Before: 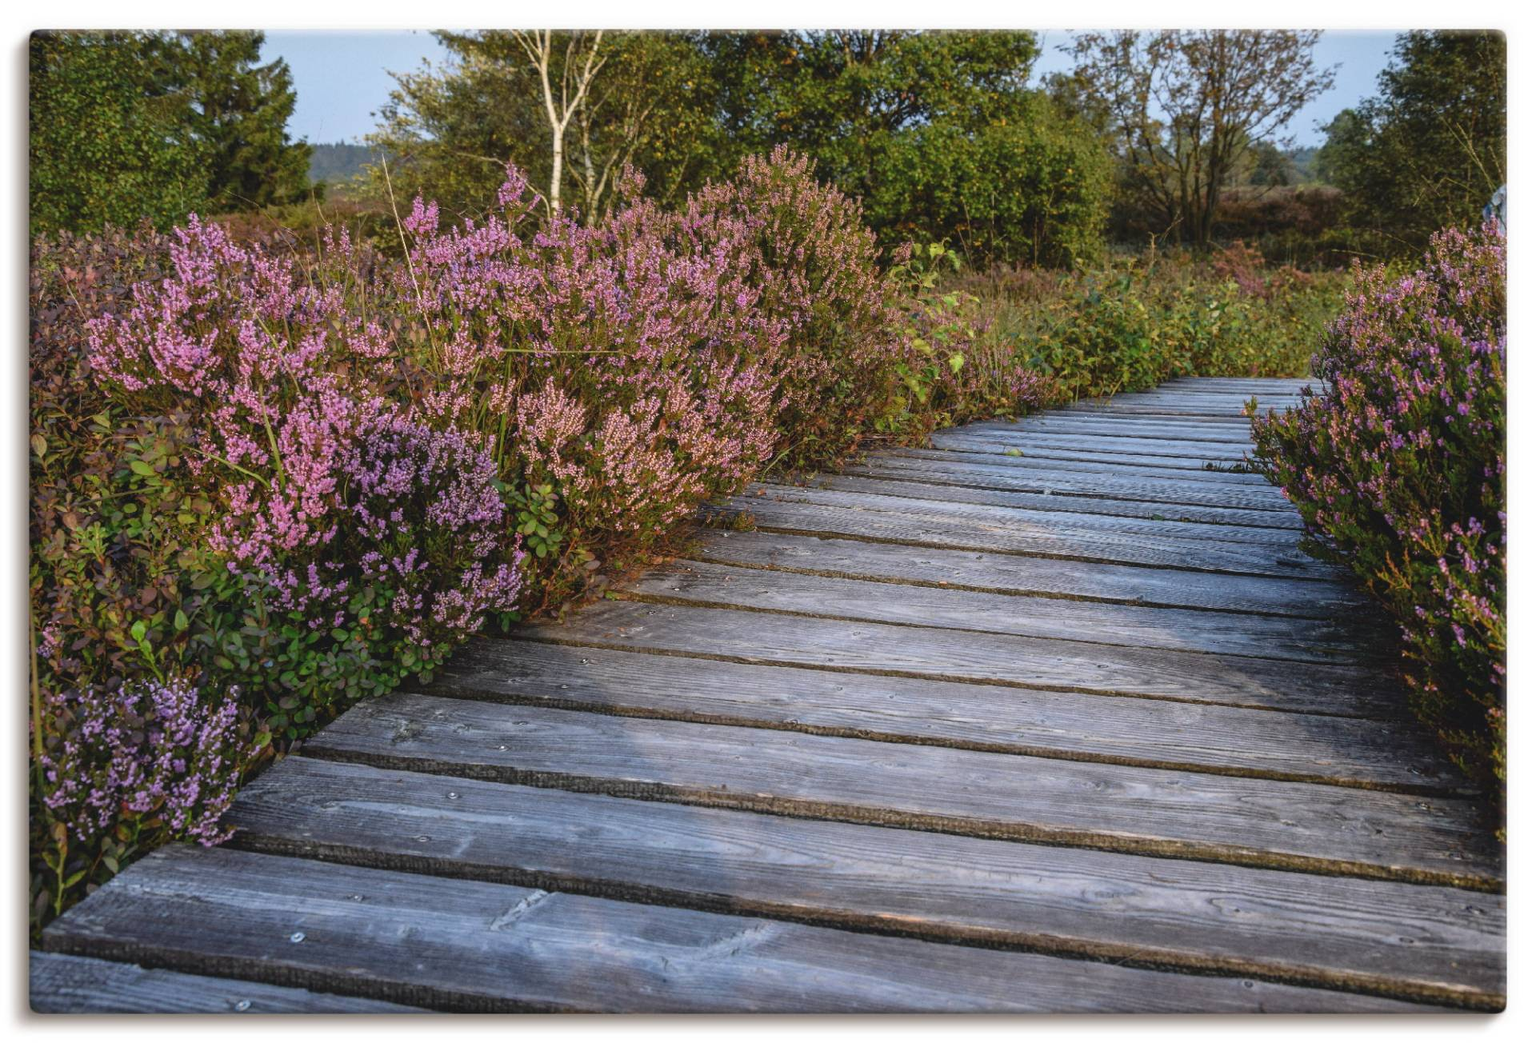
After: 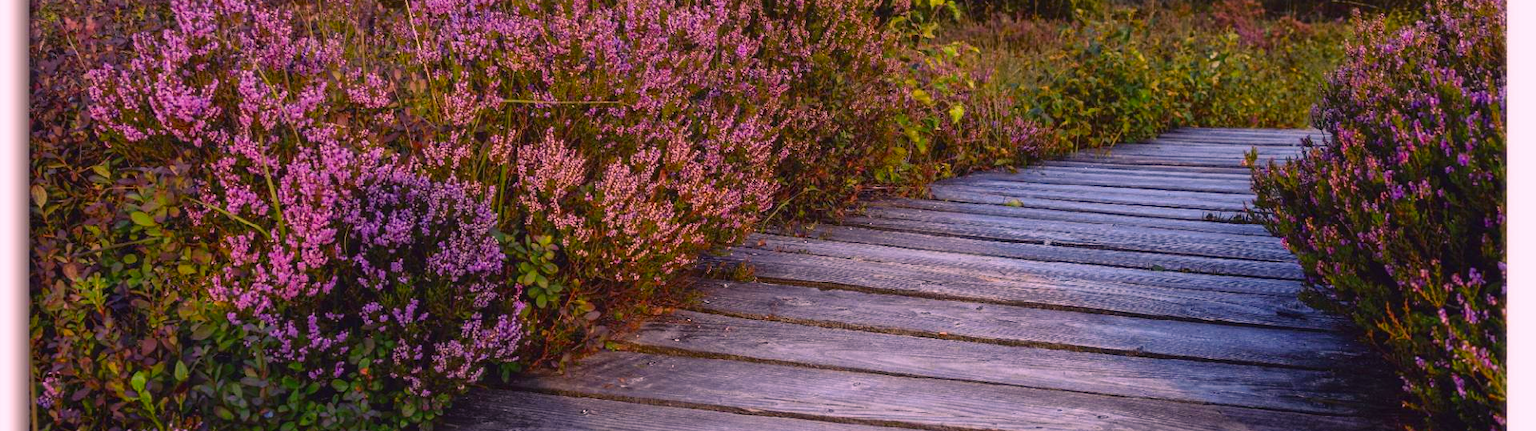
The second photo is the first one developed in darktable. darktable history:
contrast brightness saturation: brightness -0.093
color calibration: illuminant as shot in camera, x 0.358, y 0.373, temperature 4628.91 K
crop and rotate: top 23.942%, bottom 34.664%
tone equalizer: on, module defaults
color balance rgb: shadows lift › chroma 6.365%, shadows lift › hue 304.79°, highlights gain › chroma 4.514%, highlights gain › hue 31.32°, perceptual saturation grading › global saturation 30.114%
